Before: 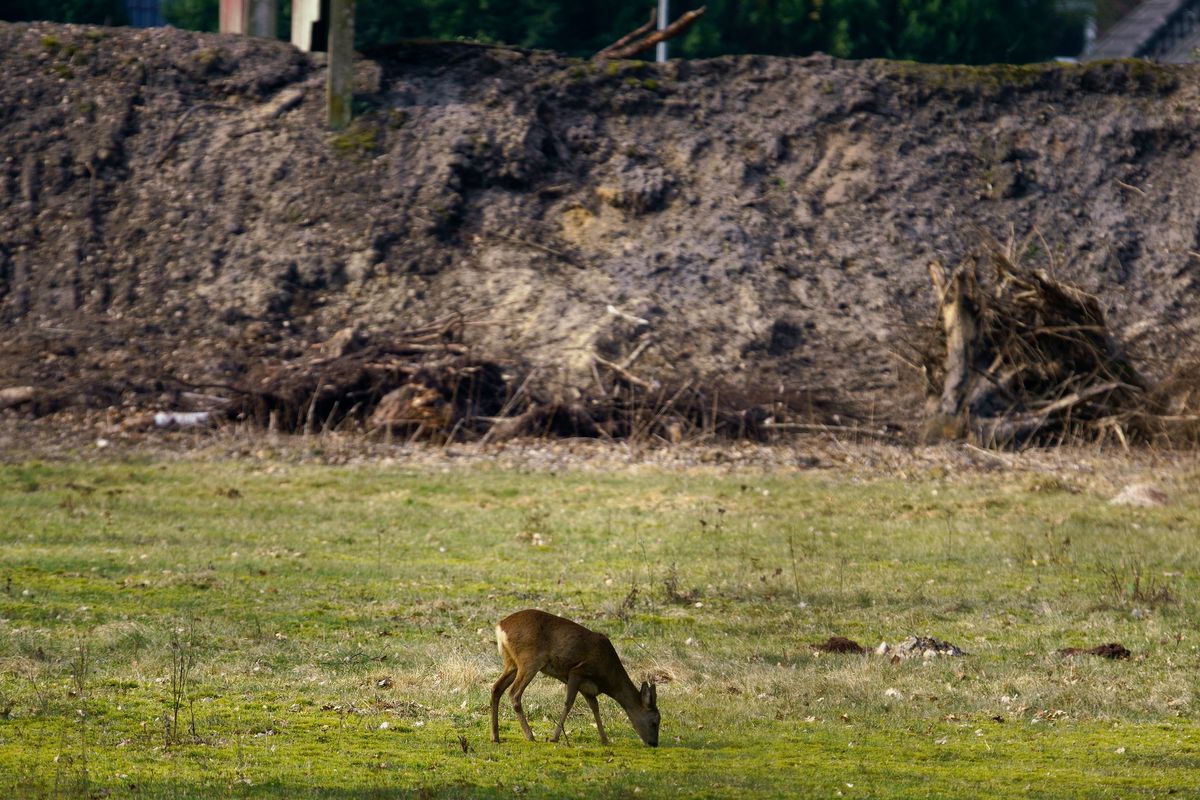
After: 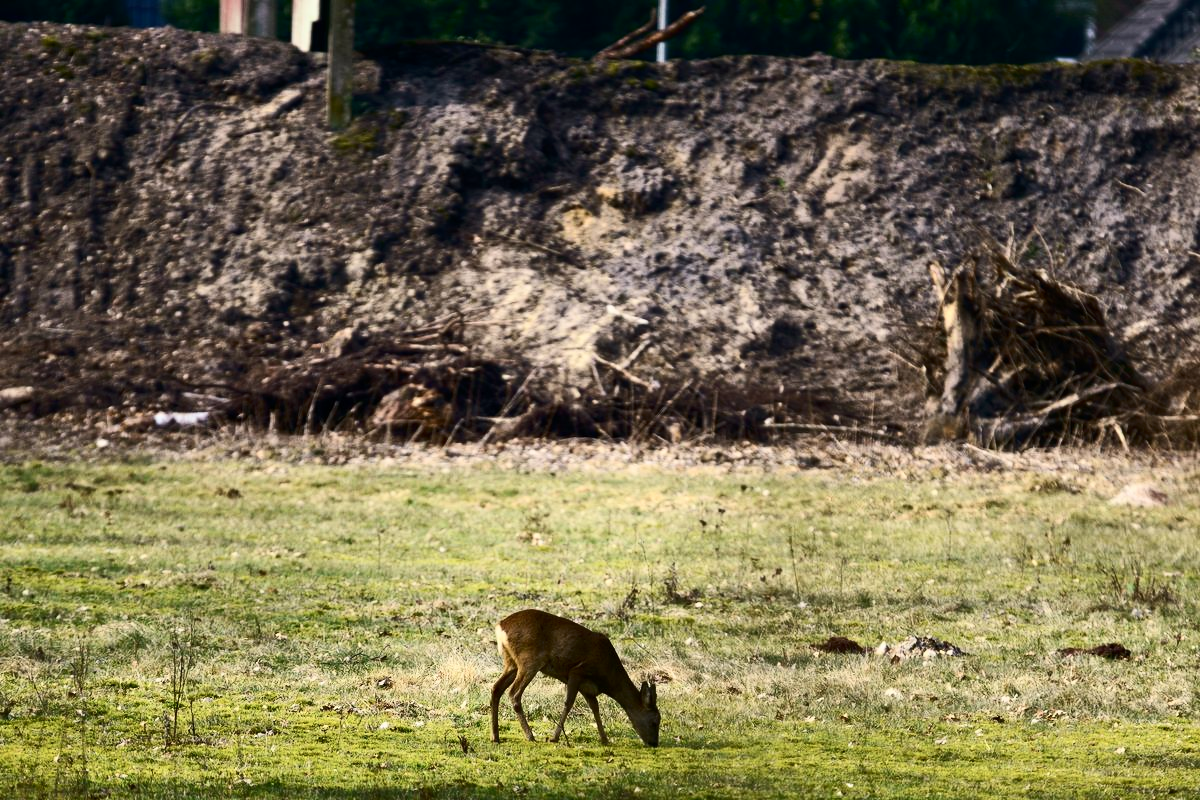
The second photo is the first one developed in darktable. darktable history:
contrast brightness saturation: contrast 0.388, brightness 0.104
